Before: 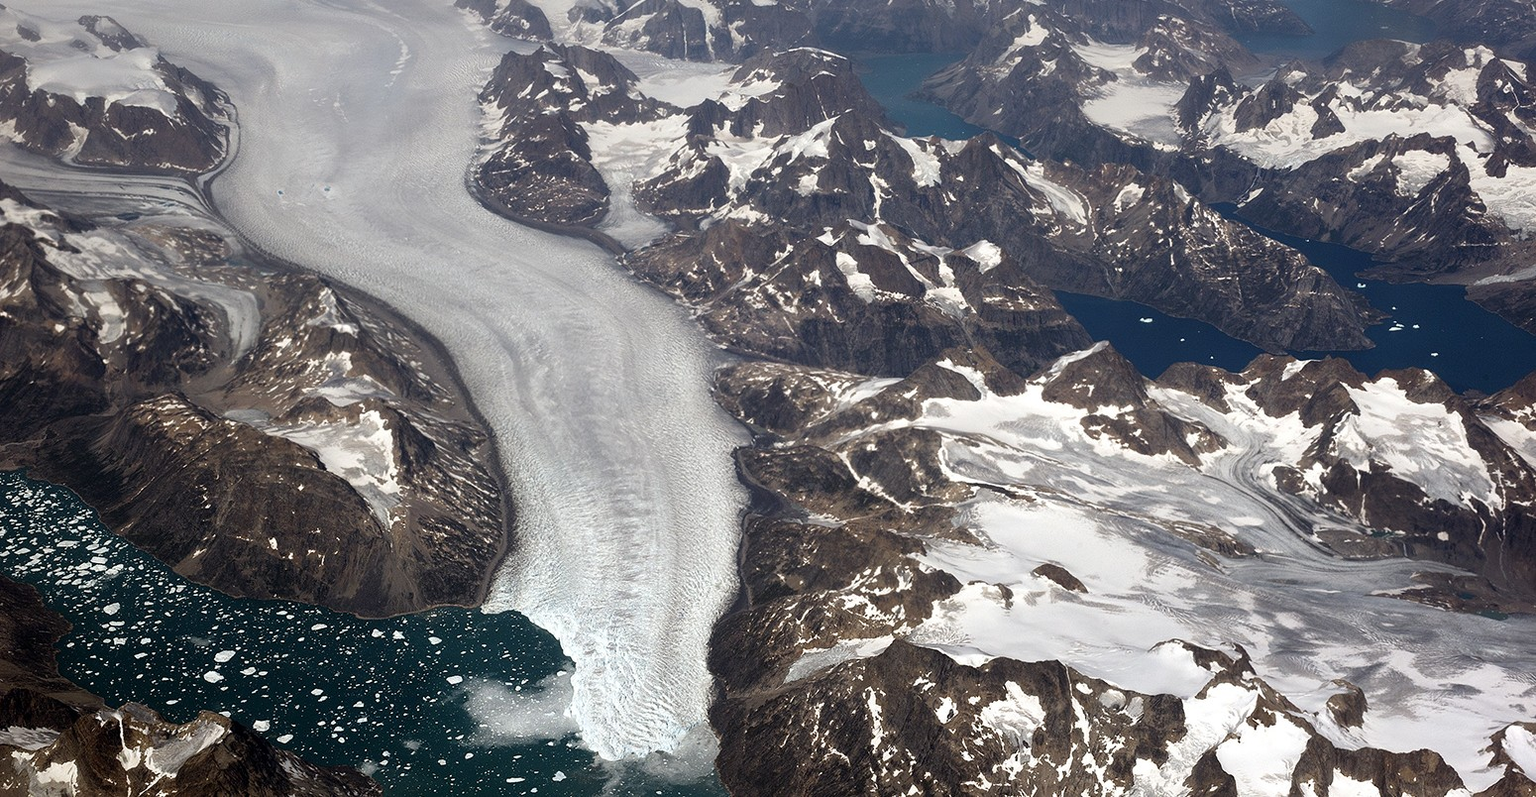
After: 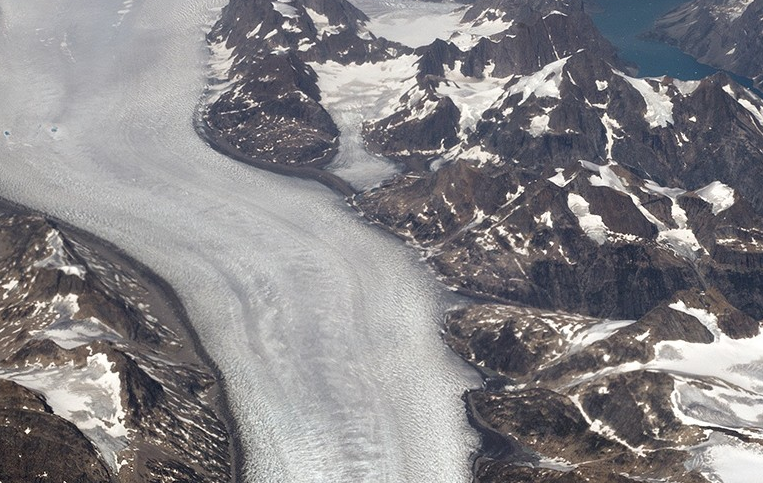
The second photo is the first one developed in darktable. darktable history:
contrast brightness saturation: saturation -0.04
crop: left 17.835%, top 7.675%, right 32.881%, bottom 32.213%
